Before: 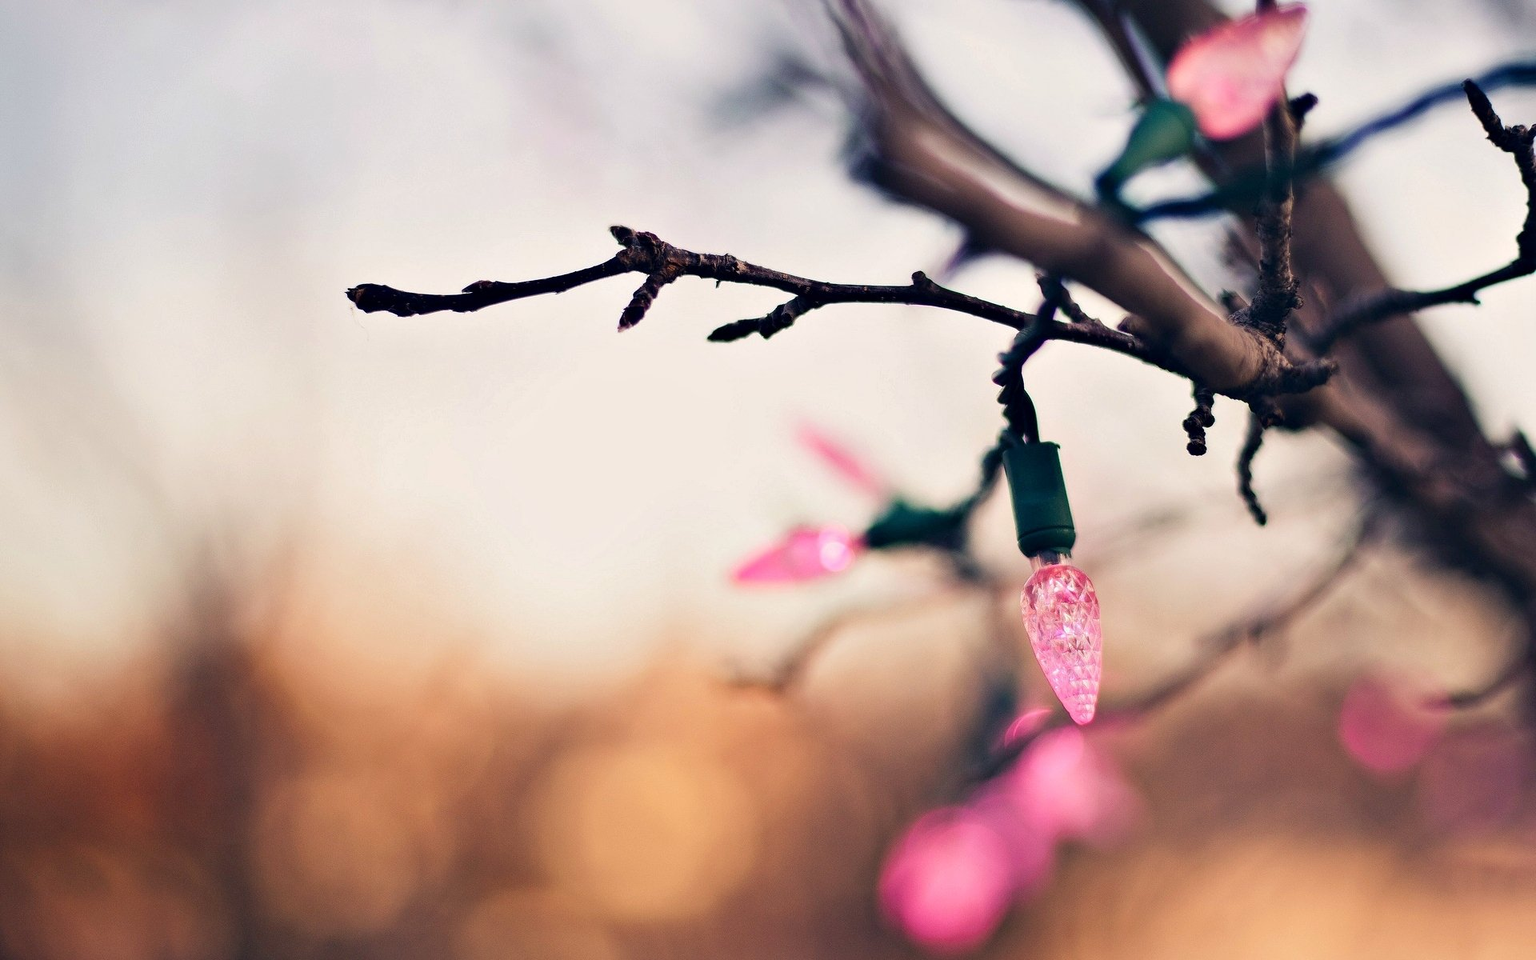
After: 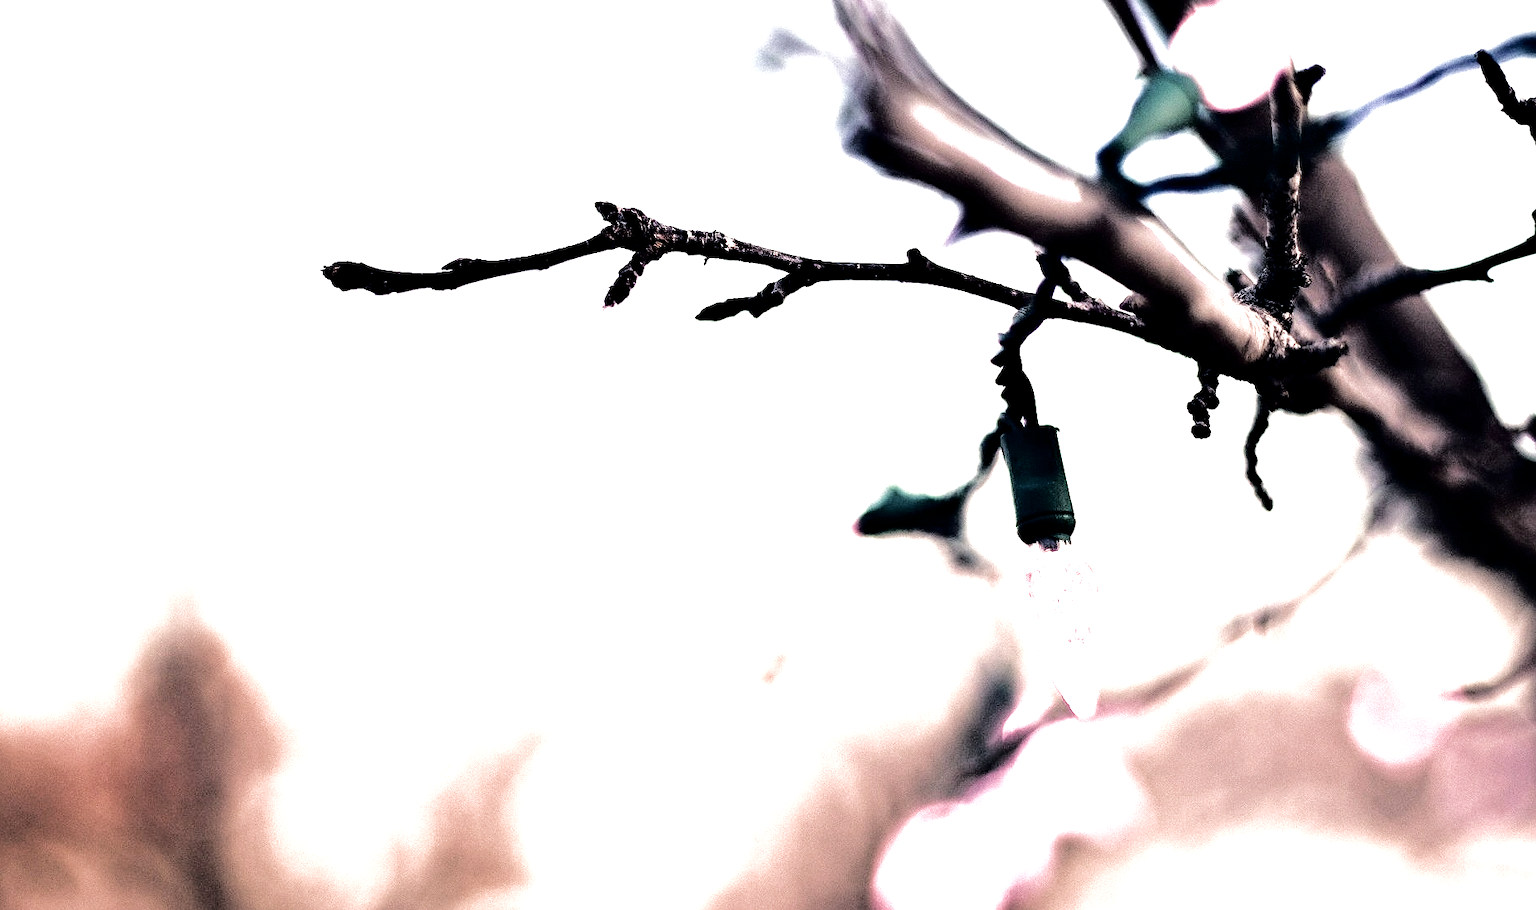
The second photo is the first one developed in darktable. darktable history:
levels: levels [0, 0.48, 0.961]
exposure: black level correction 0, exposure 1.099 EV, compensate highlight preservation false
sharpen: amount 0.216
filmic rgb: black relative exposure -3.62 EV, white relative exposure 2.13 EV, hardness 3.63, color science v4 (2020), iterations of high-quality reconstruction 0
tone curve: curves: ch0 [(0, 0) (0.003, 0) (0.011, 0.001) (0.025, 0.001) (0.044, 0.002) (0.069, 0.007) (0.1, 0.015) (0.136, 0.027) (0.177, 0.066) (0.224, 0.122) (0.277, 0.219) (0.335, 0.327) (0.399, 0.432) (0.468, 0.527) (0.543, 0.615) (0.623, 0.695) (0.709, 0.777) (0.801, 0.874) (0.898, 0.973) (1, 1)], color space Lab, independent channels, preserve colors none
crop: left 2.296%, top 3.259%, right 0.944%, bottom 4.964%
color correction: highlights b* -0.062, saturation 0.767
